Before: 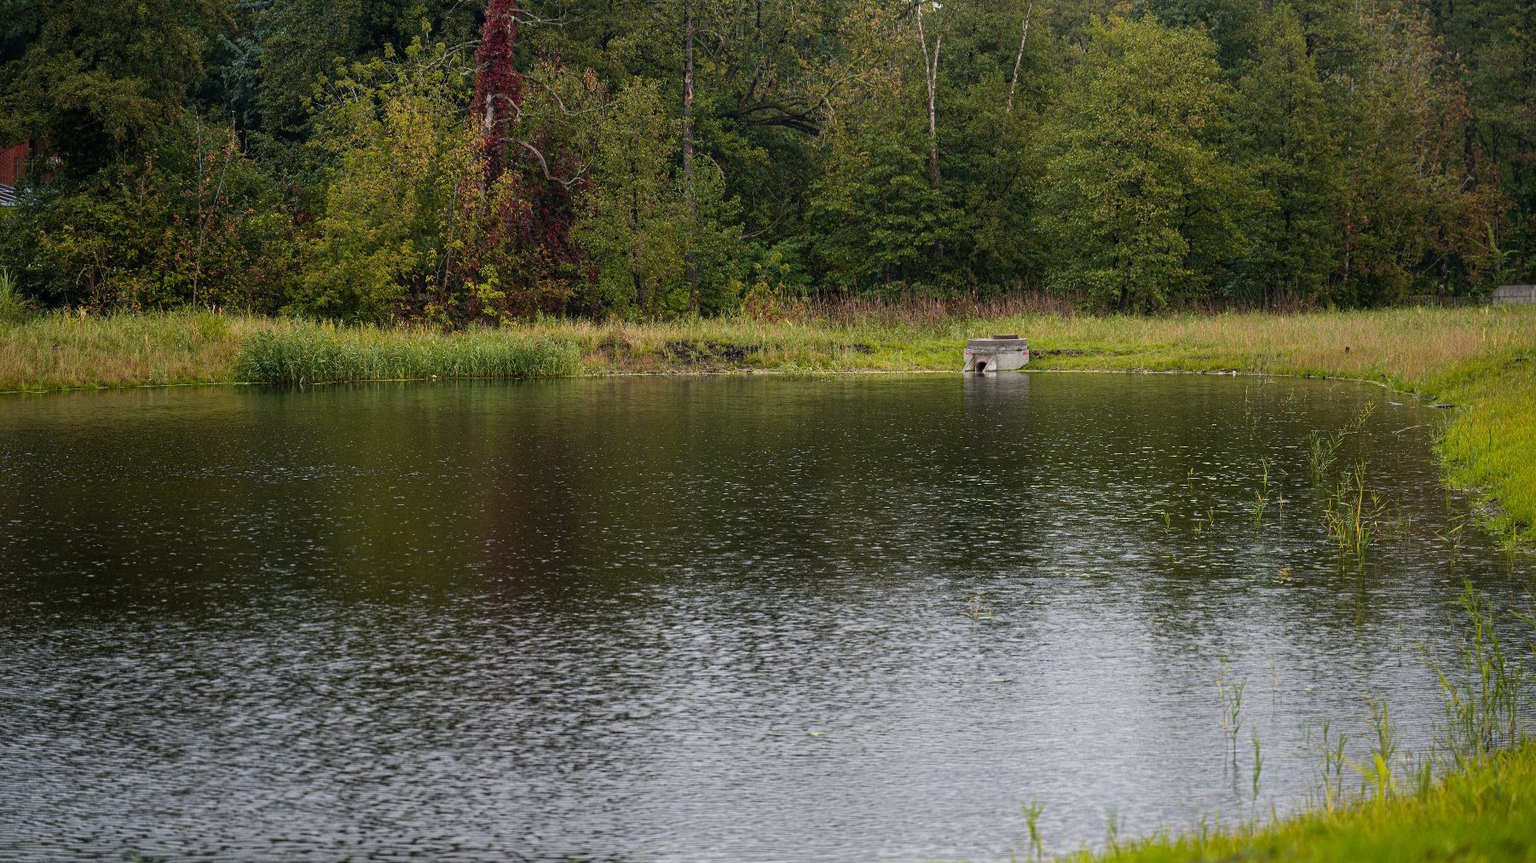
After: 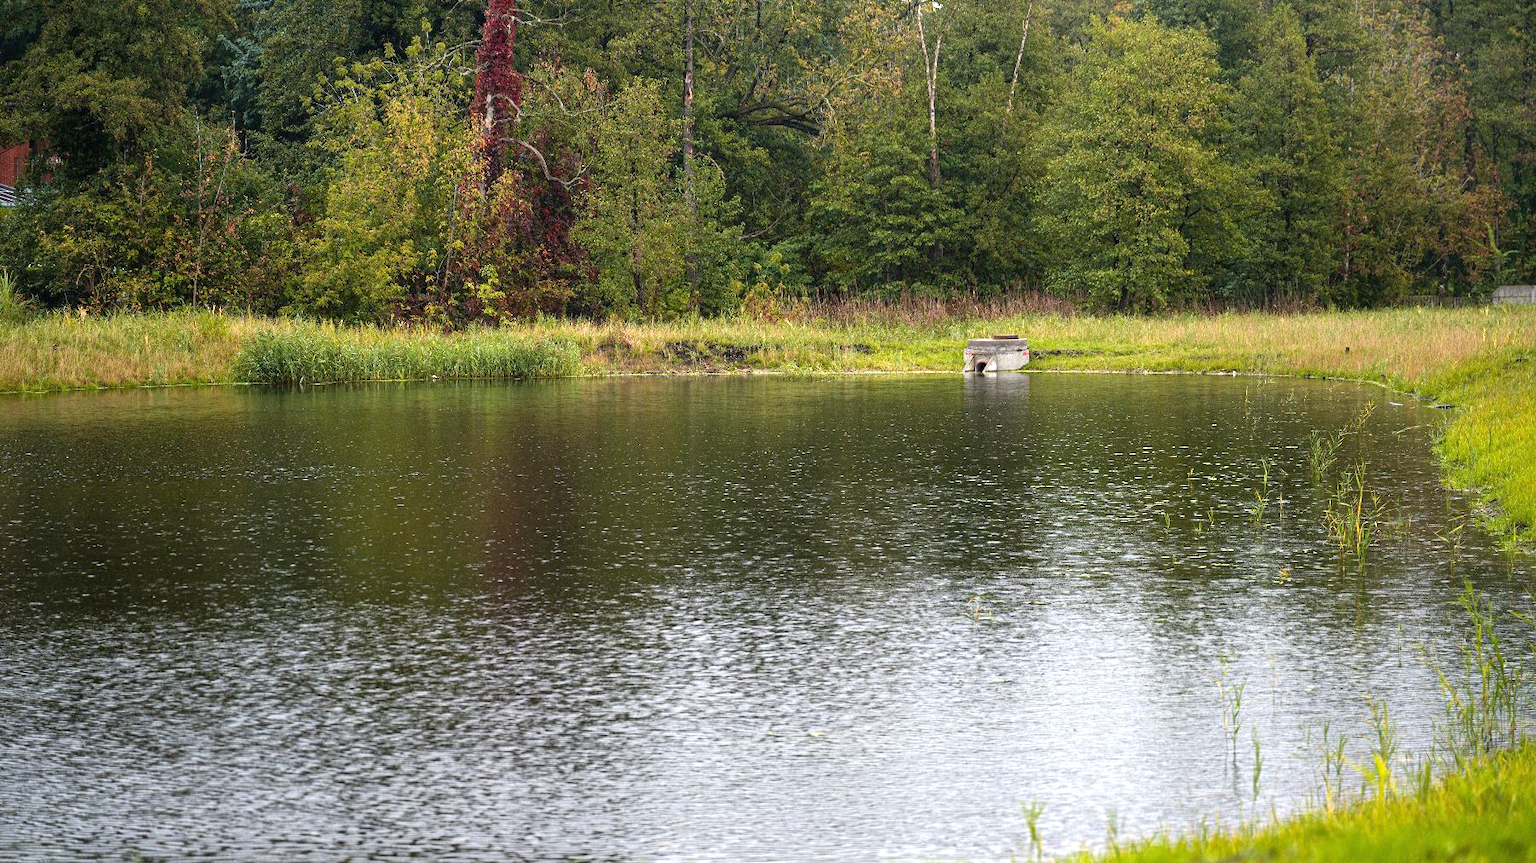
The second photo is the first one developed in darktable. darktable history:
exposure: black level correction 0, exposure 0.95 EV, compensate exposure bias true, compensate highlight preservation false
white balance: emerald 1
